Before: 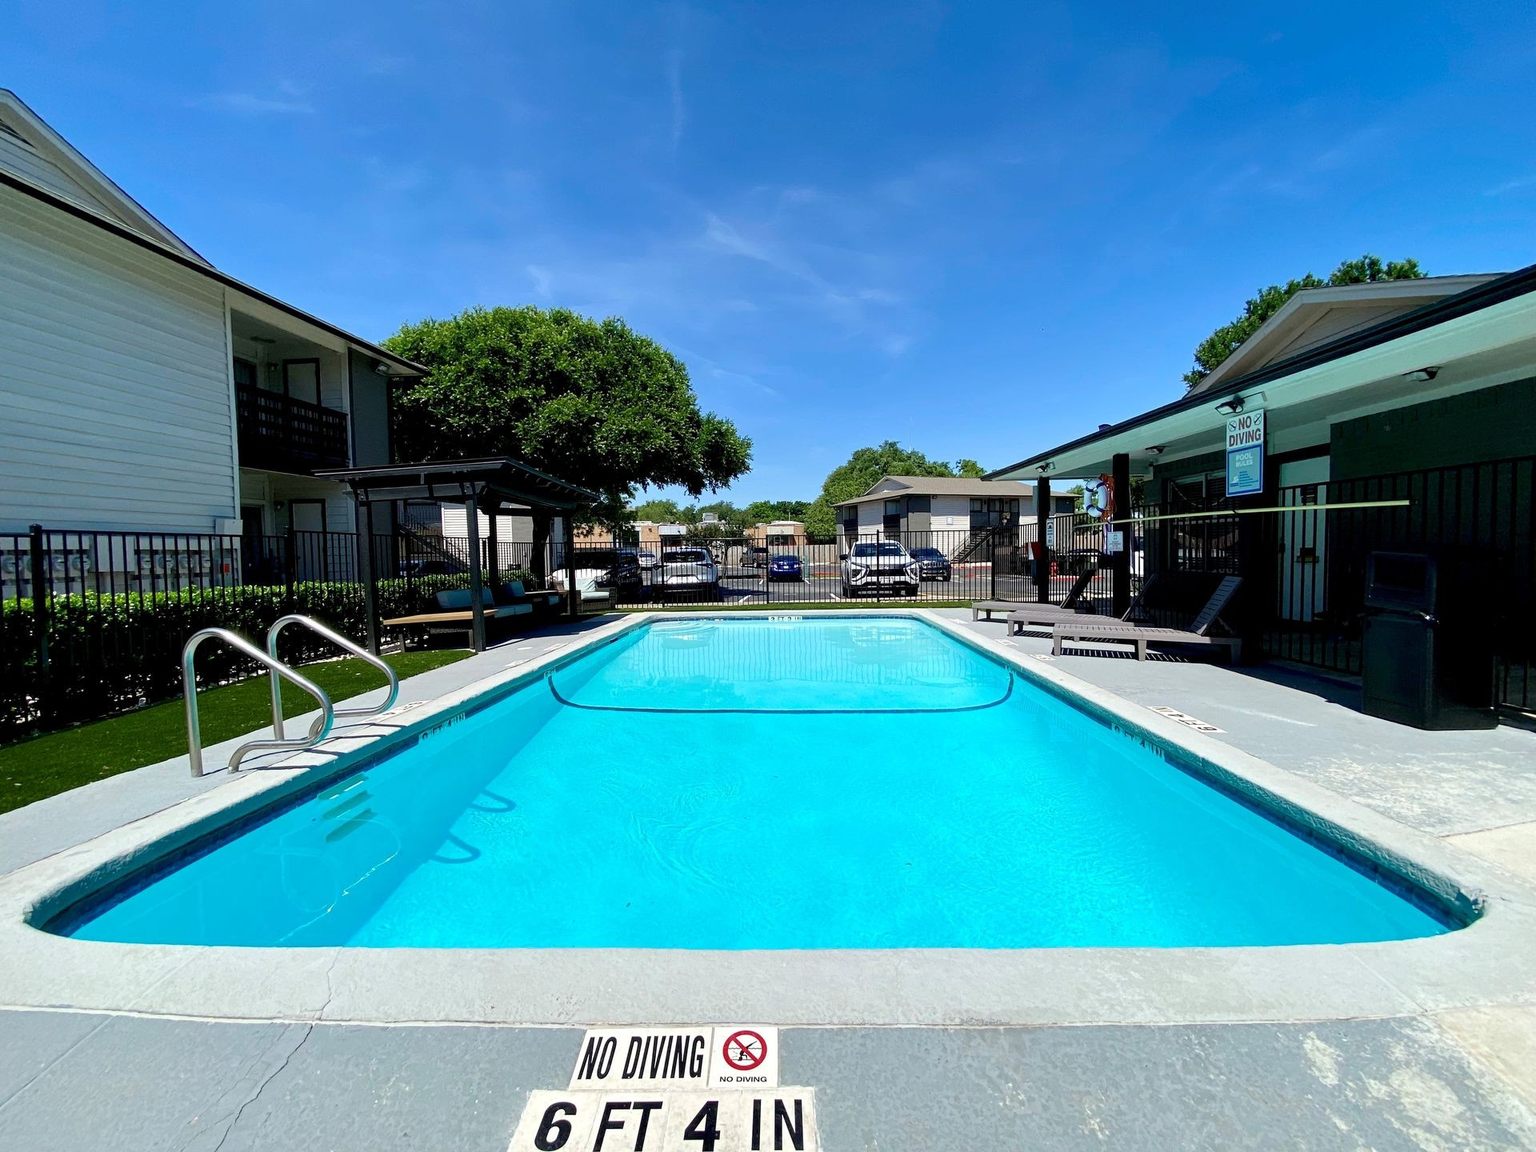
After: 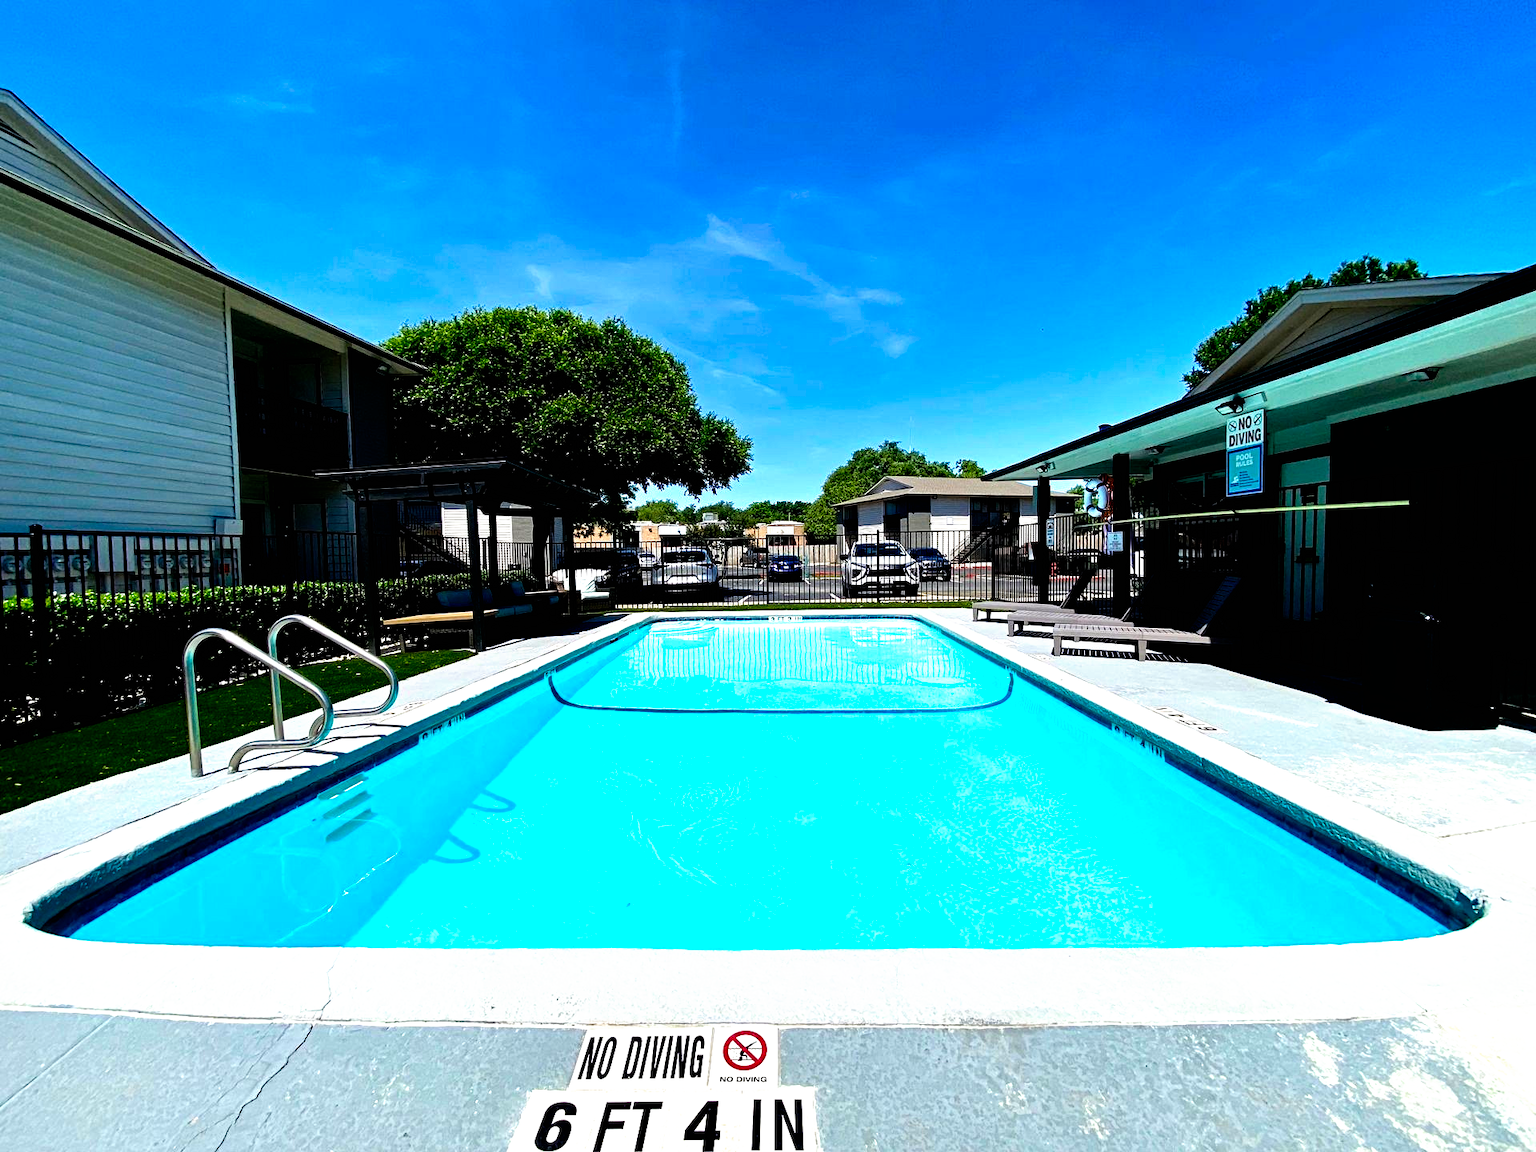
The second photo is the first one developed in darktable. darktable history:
haze removal: compatibility mode true, adaptive false
filmic rgb: black relative exposure -8.2 EV, white relative exposure 2.2 EV, threshold 3 EV, hardness 7.11, latitude 85.74%, contrast 1.696, highlights saturation mix -4%, shadows ↔ highlights balance -2.69%, preserve chrominance no, color science v5 (2021), contrast in shadows safe, contrast in highlights safe, enable highlight reconstruction true
